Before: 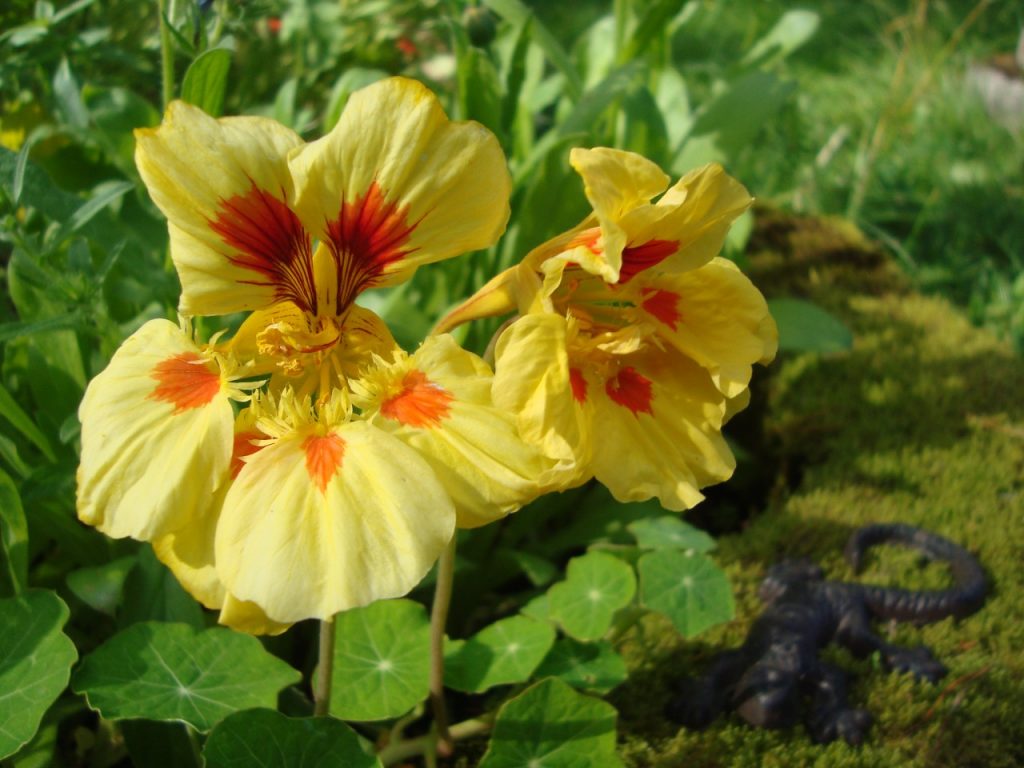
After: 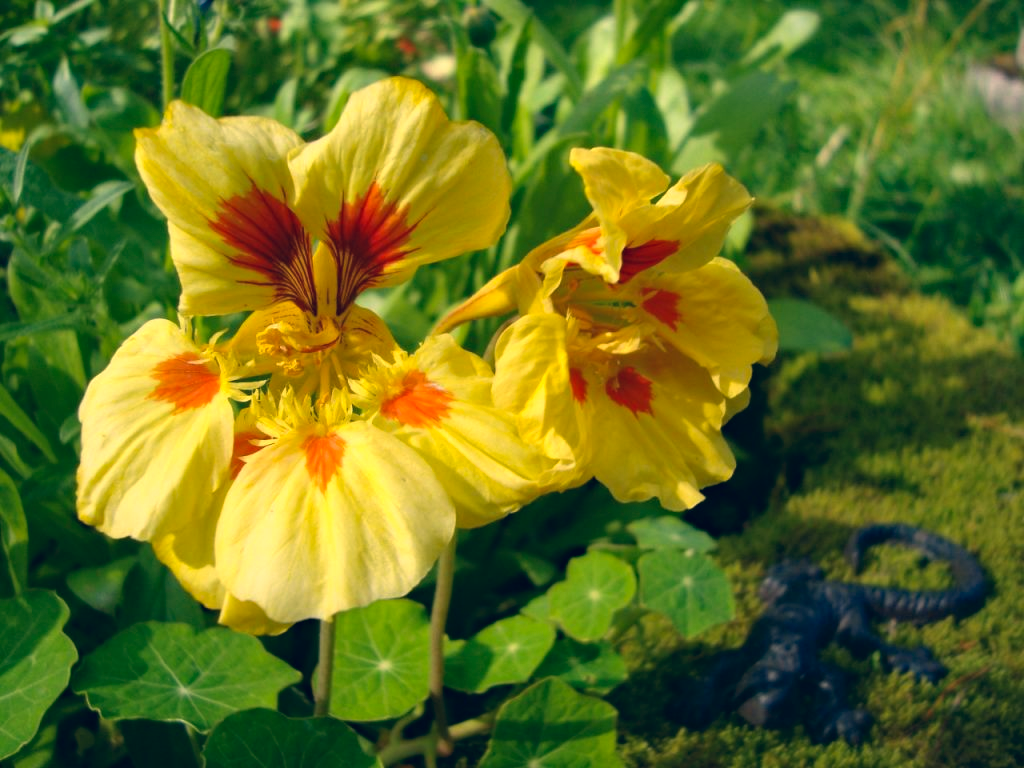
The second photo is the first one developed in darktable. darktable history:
haze removal: compatibility mode true, adaptive false
color correction: highlights a* 10.32, highlights b* 14.66, shadows a* -9.59, shadows b* -15.02
levels: levels [0, 0.476, 0.951]
